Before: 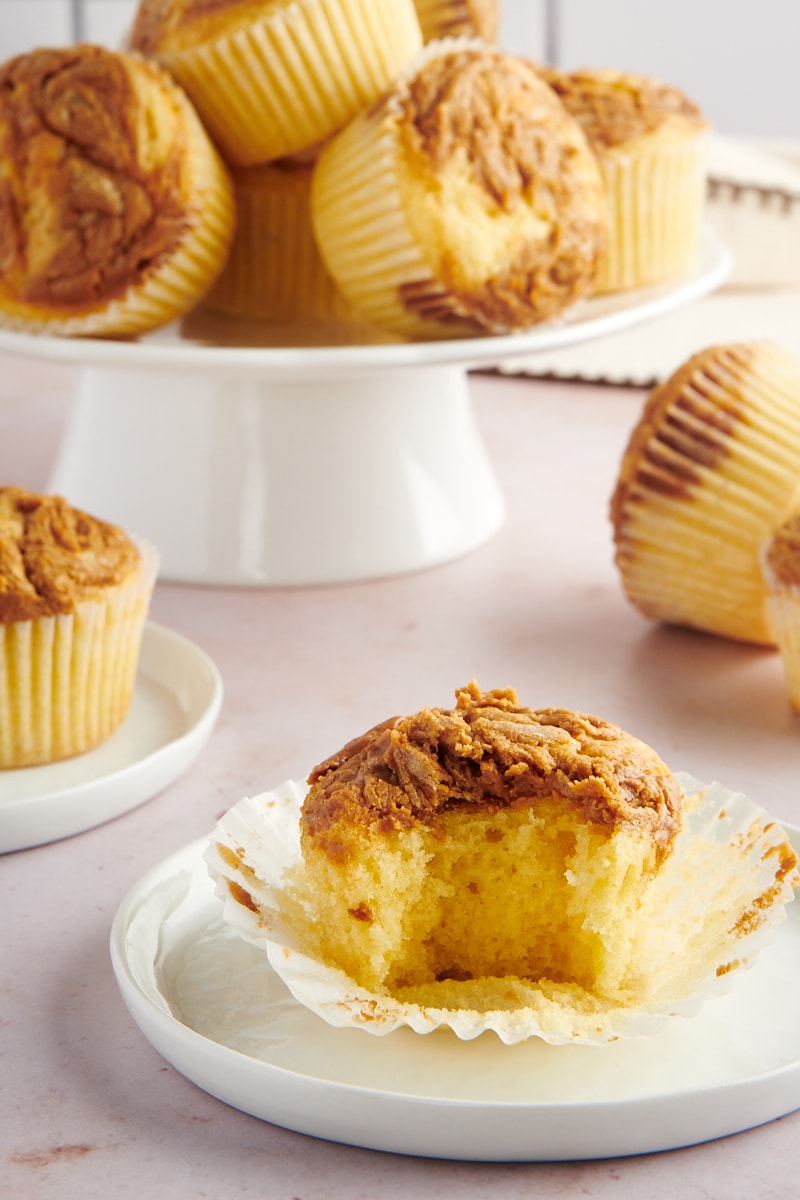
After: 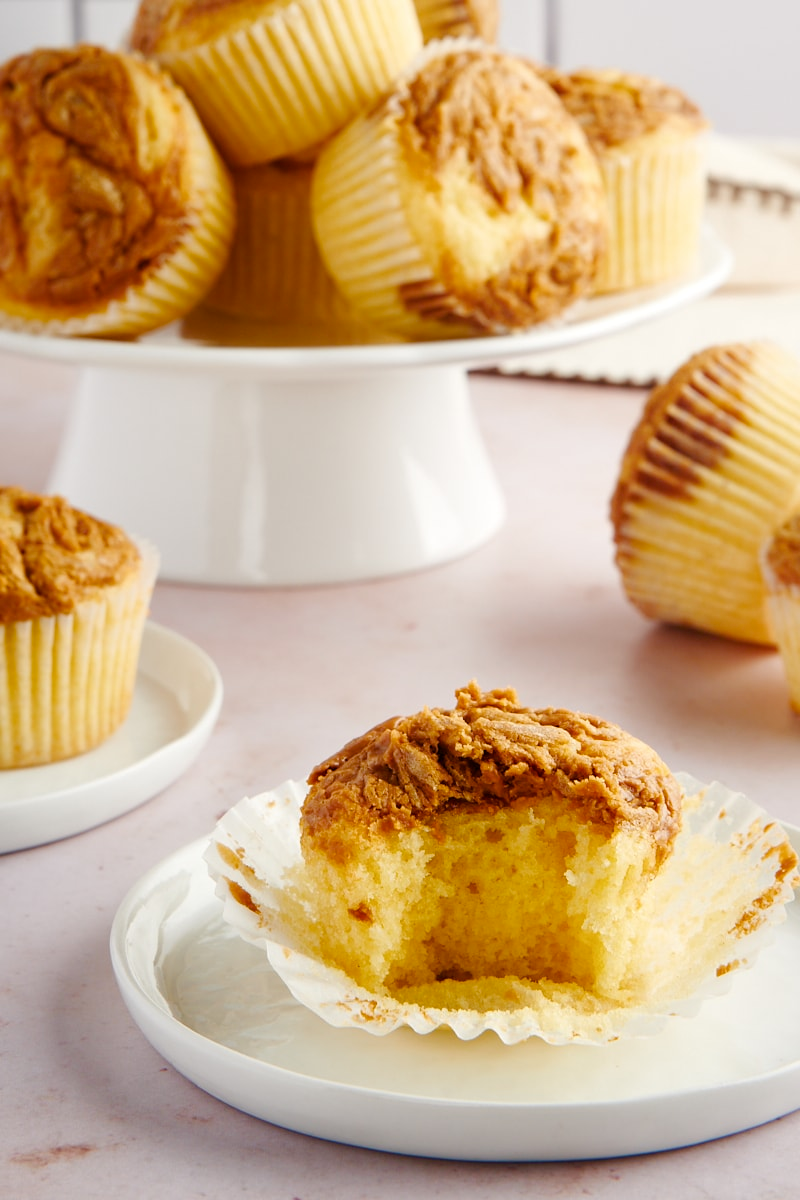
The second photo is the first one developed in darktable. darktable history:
color balance rgb: perceptual saturation grading › global saturation 20%, perceptual saturation grading › highlights -25%, perceptual saturation grading › shadows 25%
